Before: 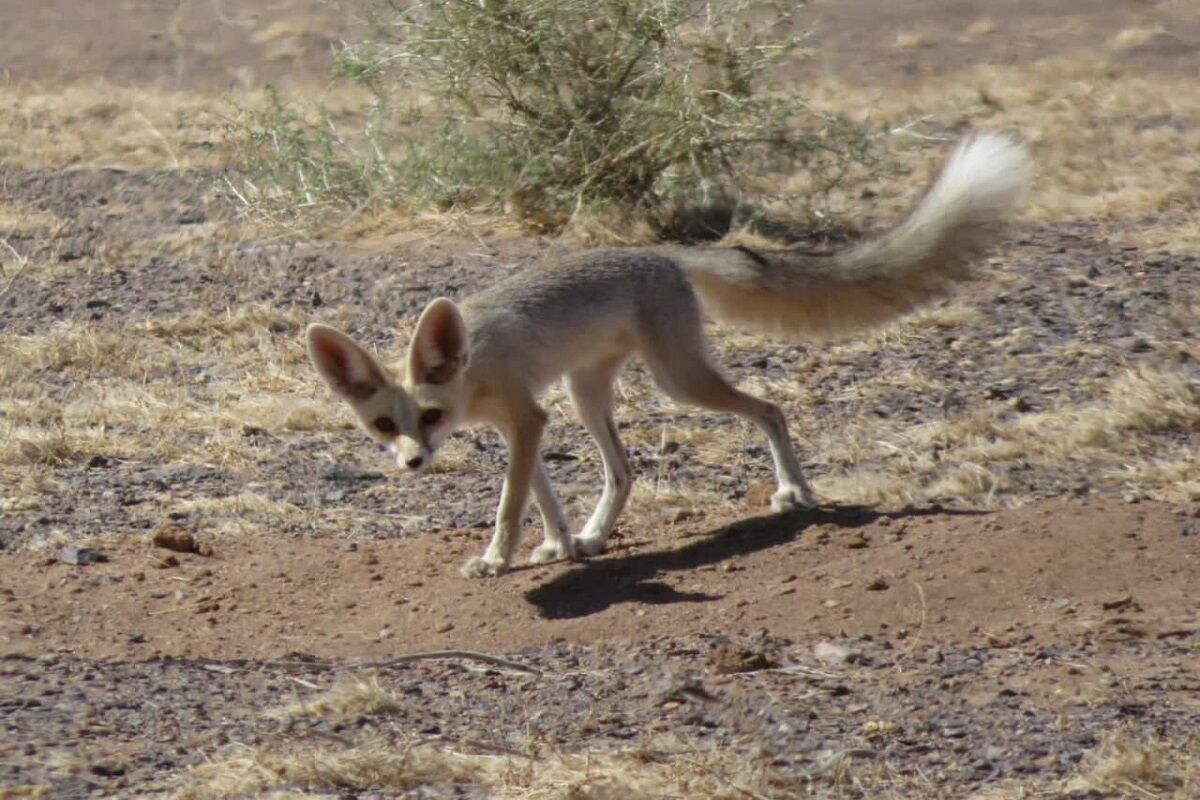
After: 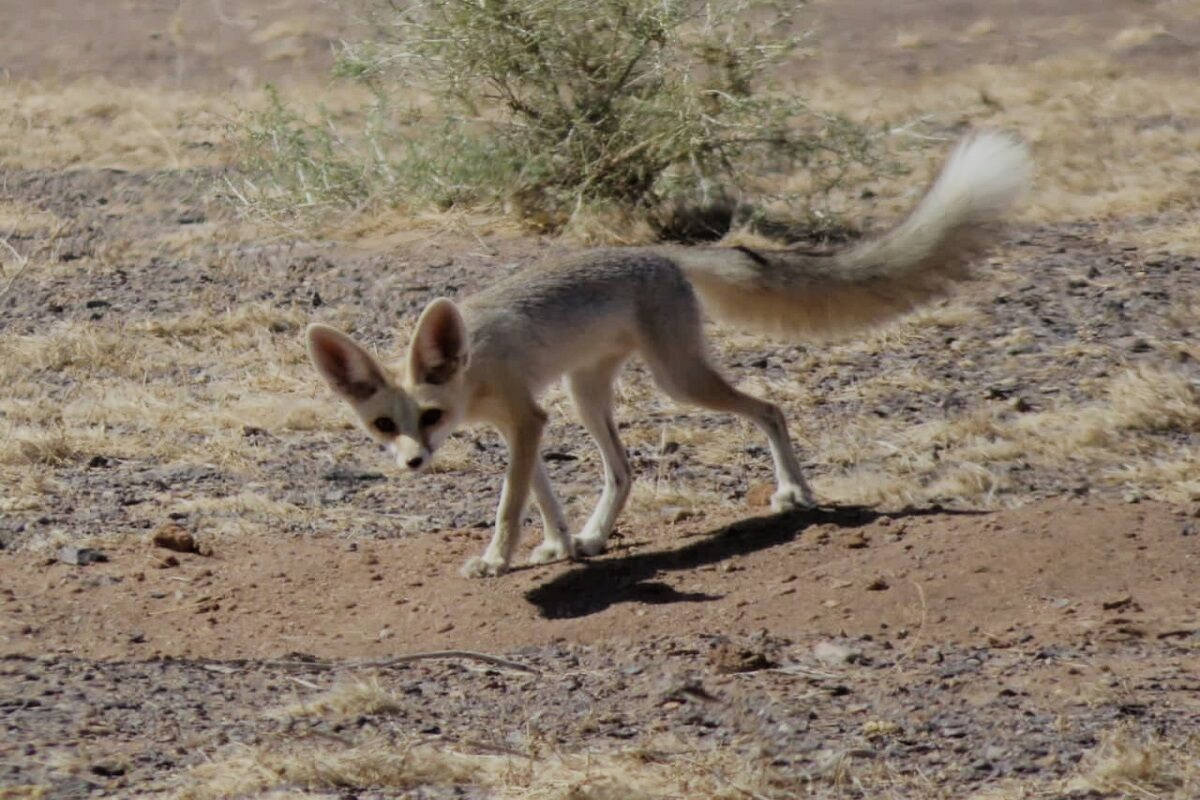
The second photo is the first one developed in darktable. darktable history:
shadows and highlights: shadows 0.909, highlights 41.37
filmic rgb: black relative exposure -7.38 EV, white relative exposure 5.08 EV, hardness 3.2
